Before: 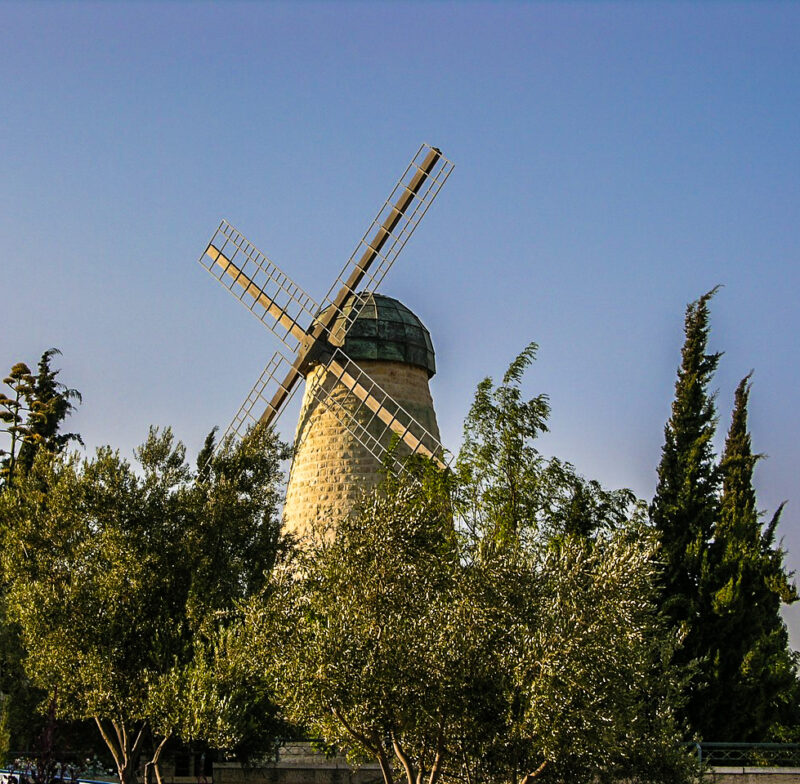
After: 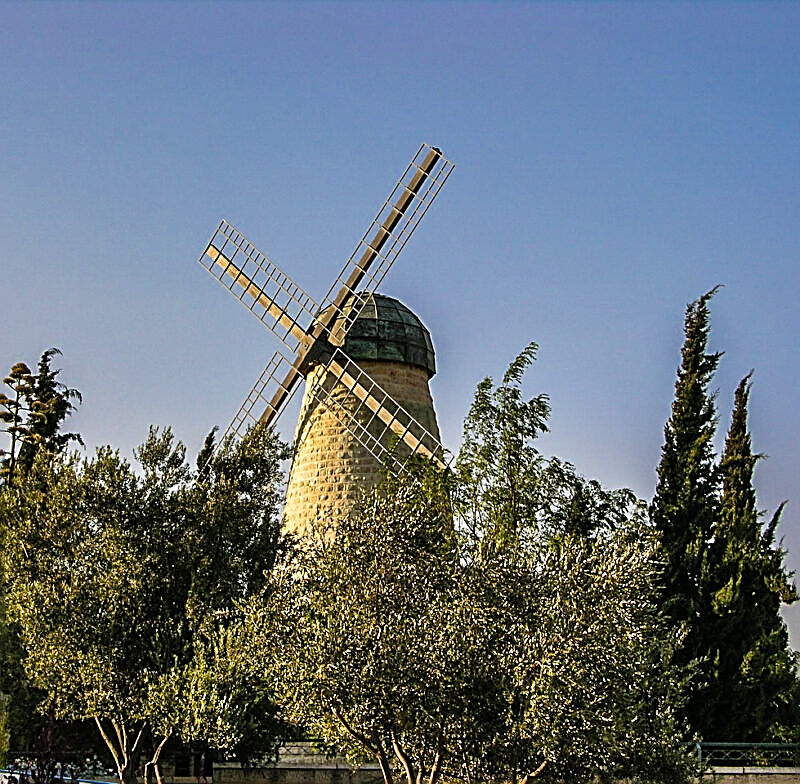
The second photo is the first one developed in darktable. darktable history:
sharpen: amount 0.99
shadows and highlights: white point adjustment 0.065, soften with gaussian
